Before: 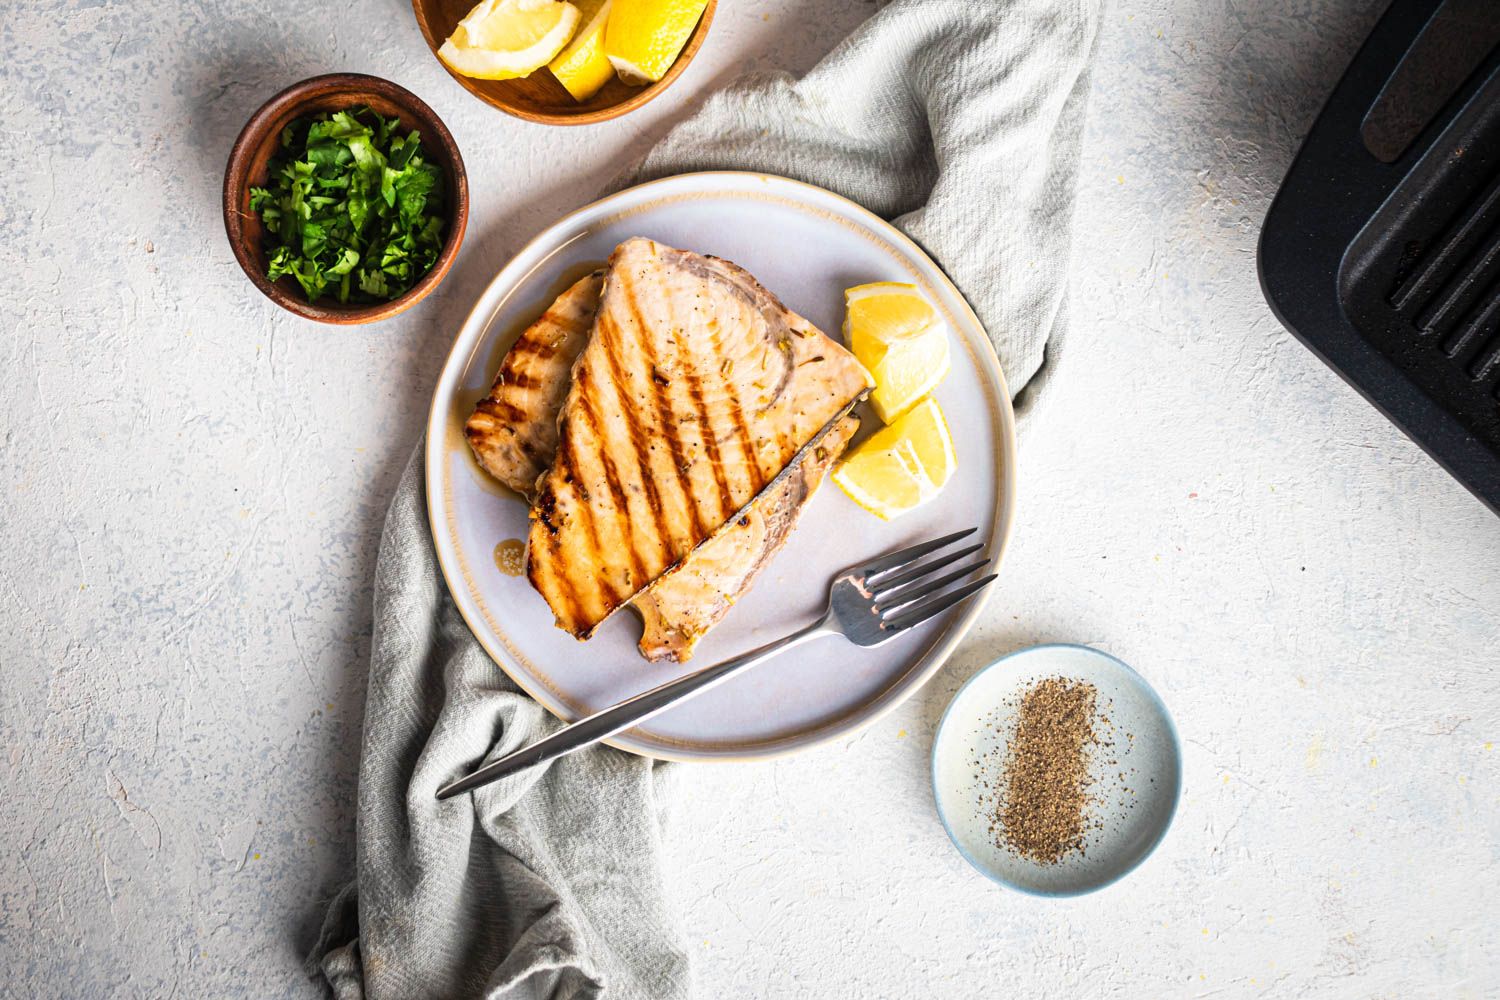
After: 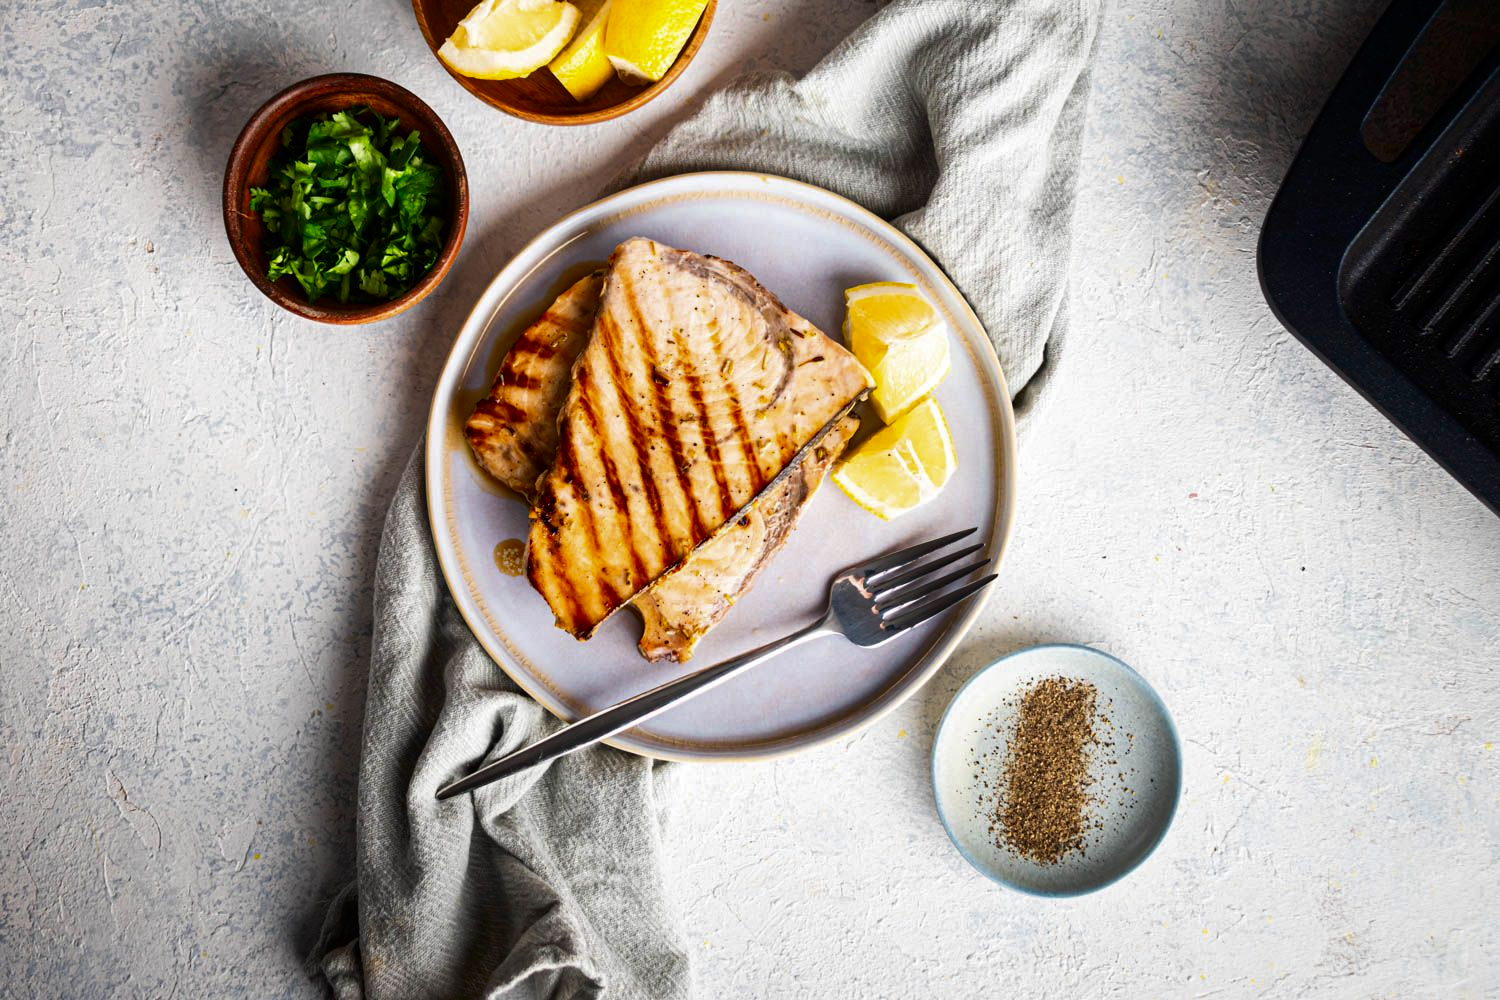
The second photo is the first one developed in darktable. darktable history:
contrast brightness saturation: brightness -0.212, saturation 0.079
